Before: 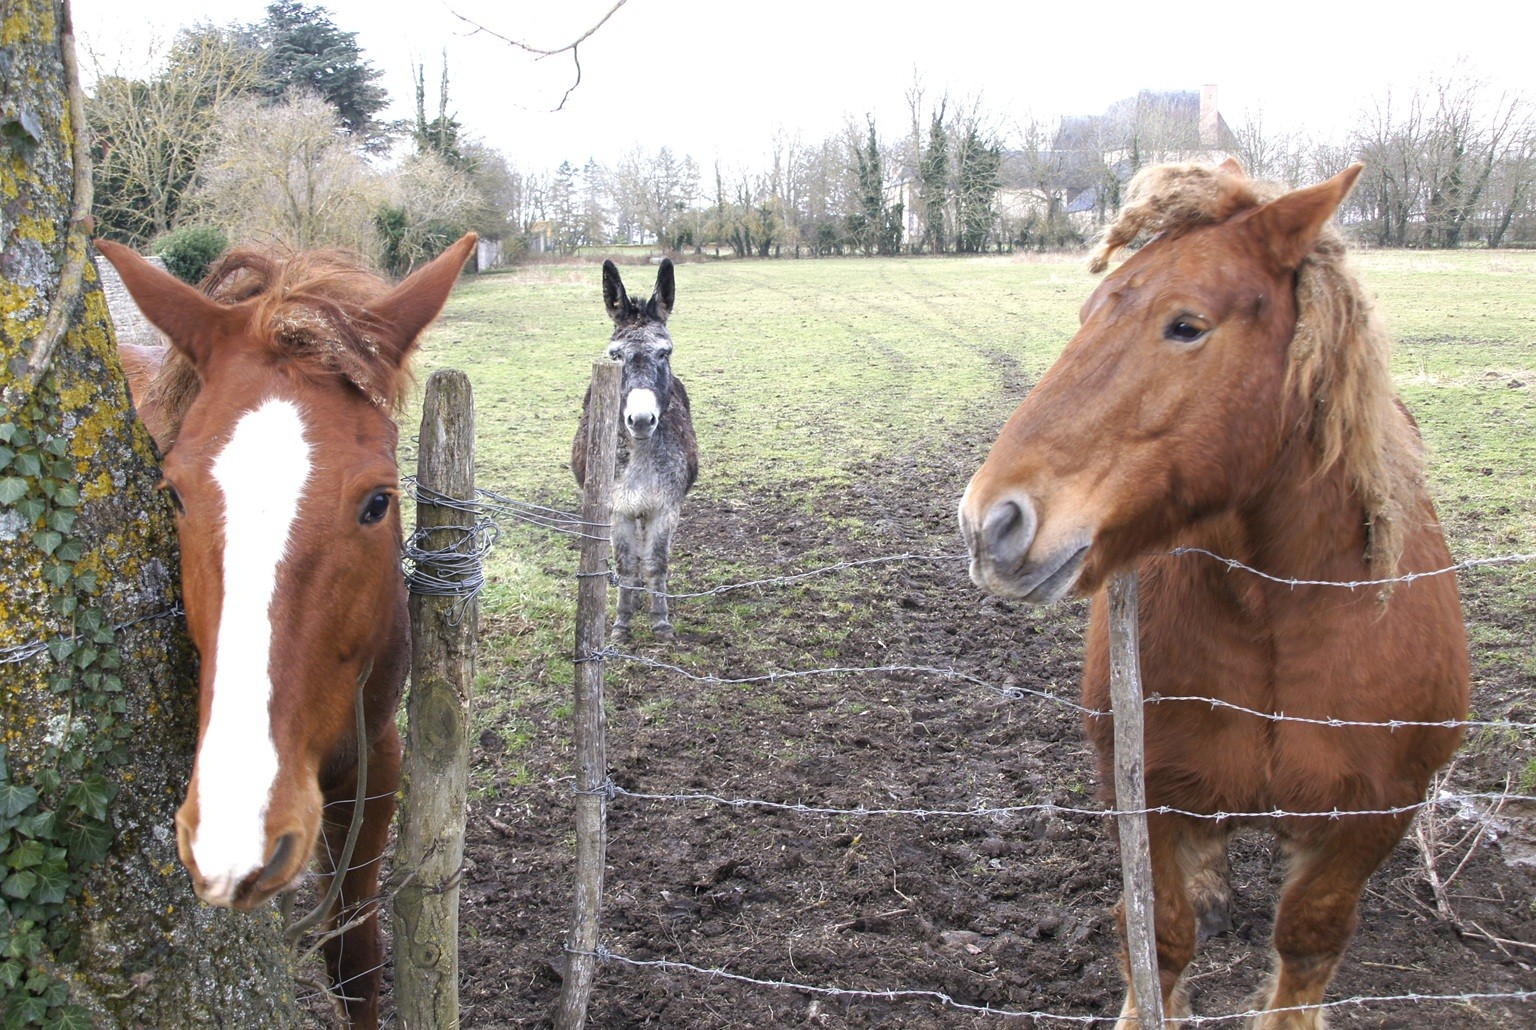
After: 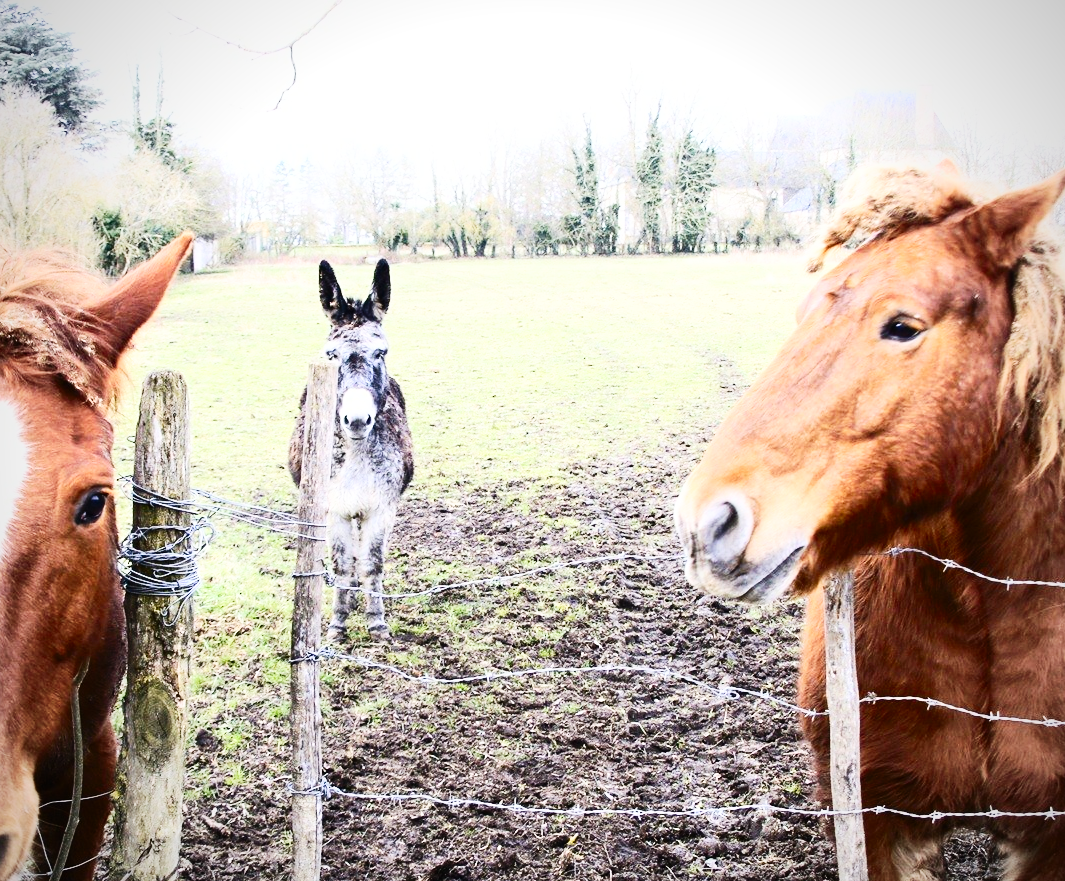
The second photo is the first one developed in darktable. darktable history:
contrast brightness saturation: contrast 0.411, brightness 0.098, saturation 0.209
vignetting: fall-off radius 61.01%
crop: left 18.528%, right 12.125%, bottom 14.424%
base curve: curves: ch0 [(0, 0) (0.036, 0.025) (0.121, 0.166) (0.206, 0.329) (0.605, 0.79) (1, 1)], preserve colors none
